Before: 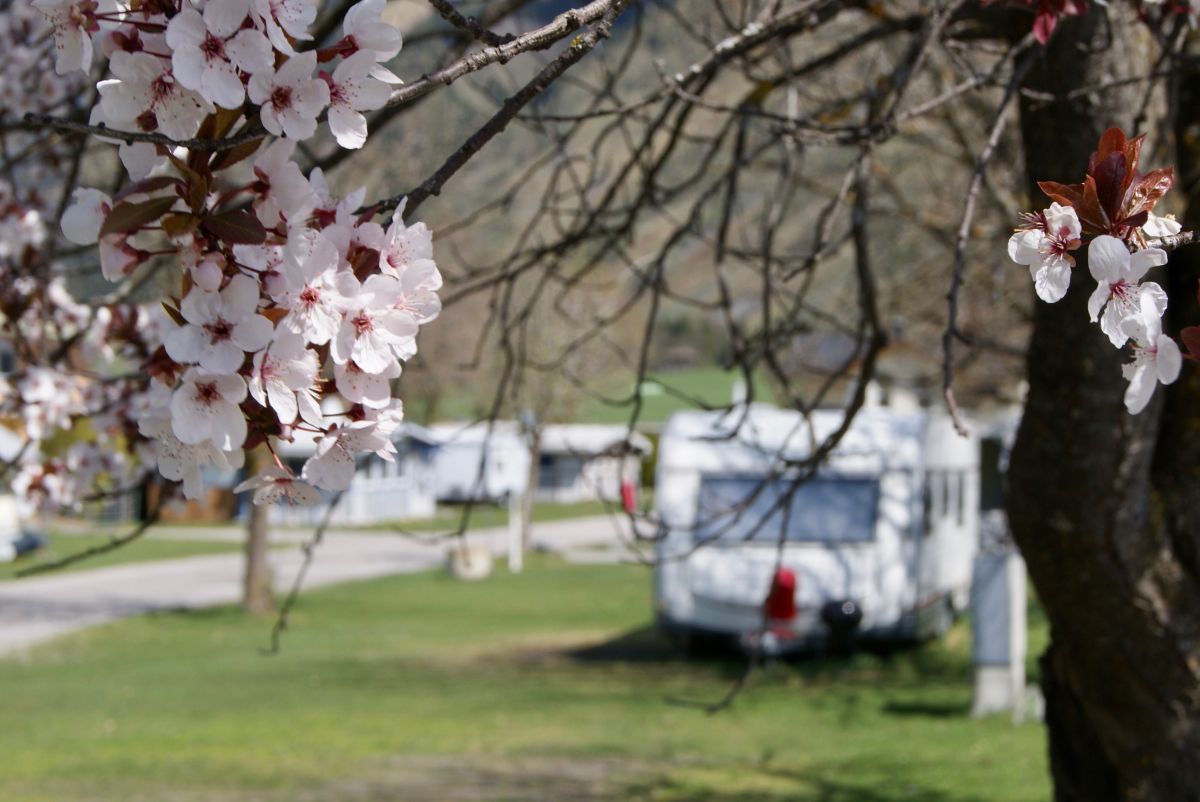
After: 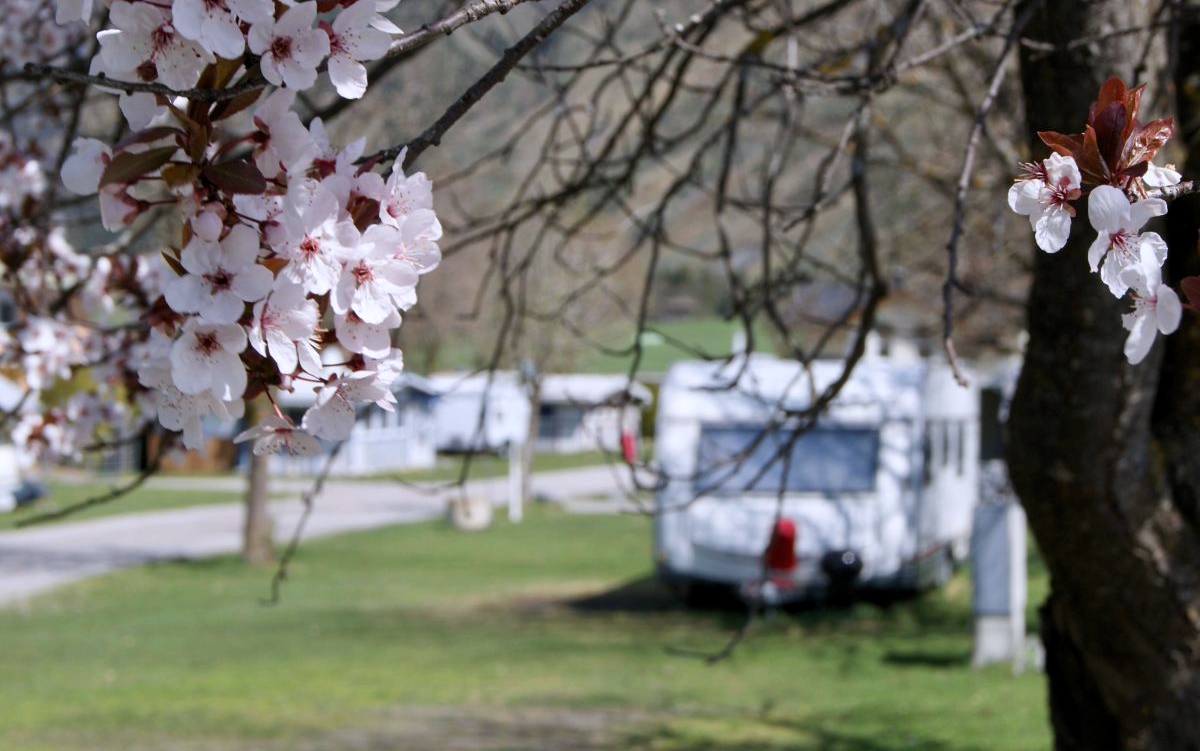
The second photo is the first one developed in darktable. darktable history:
crop and rotate: top 6.25%
levels: levels [0.016, 0.5, 0.996]
color calibration: illuminant as shot in camera, x 0.358, y 0.373, temperature 4628.91 K
